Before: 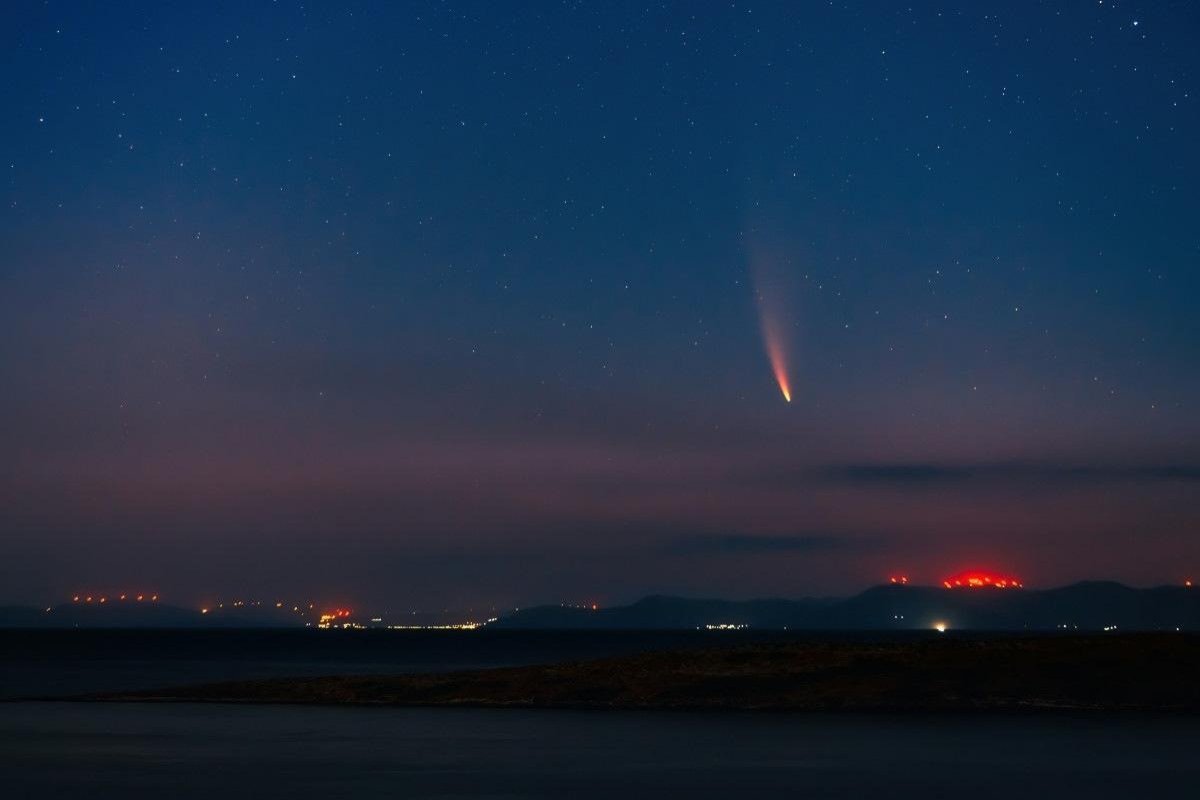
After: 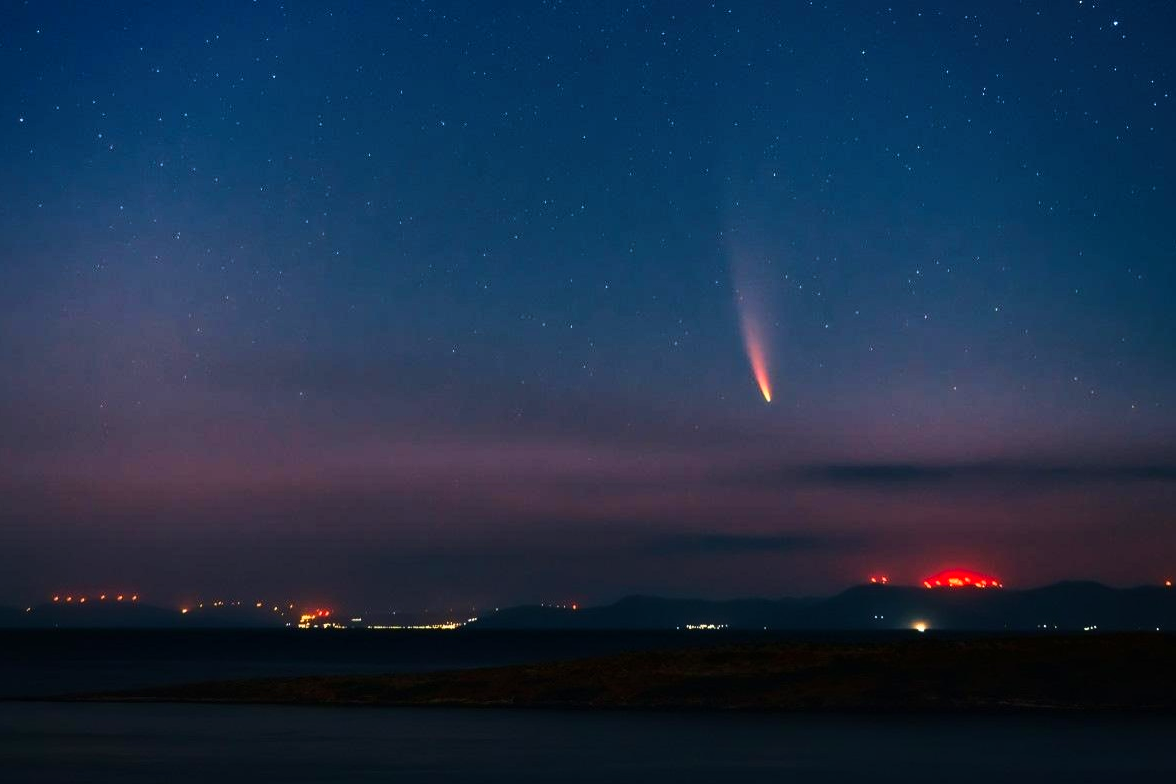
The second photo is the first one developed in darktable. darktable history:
crop: left 1.699%, right 0.269%, bottom 1.896%
shadows and highlights: shadows -22.59, highlights 44.64, soften with gaussian
base curve: curves: ch0 [(0, 0) (0.028, 0.03) (0.121, 0.232) (0.46, 0.748) (0.859, 0.968) (1, 1)]
velvia: on, module defaults
